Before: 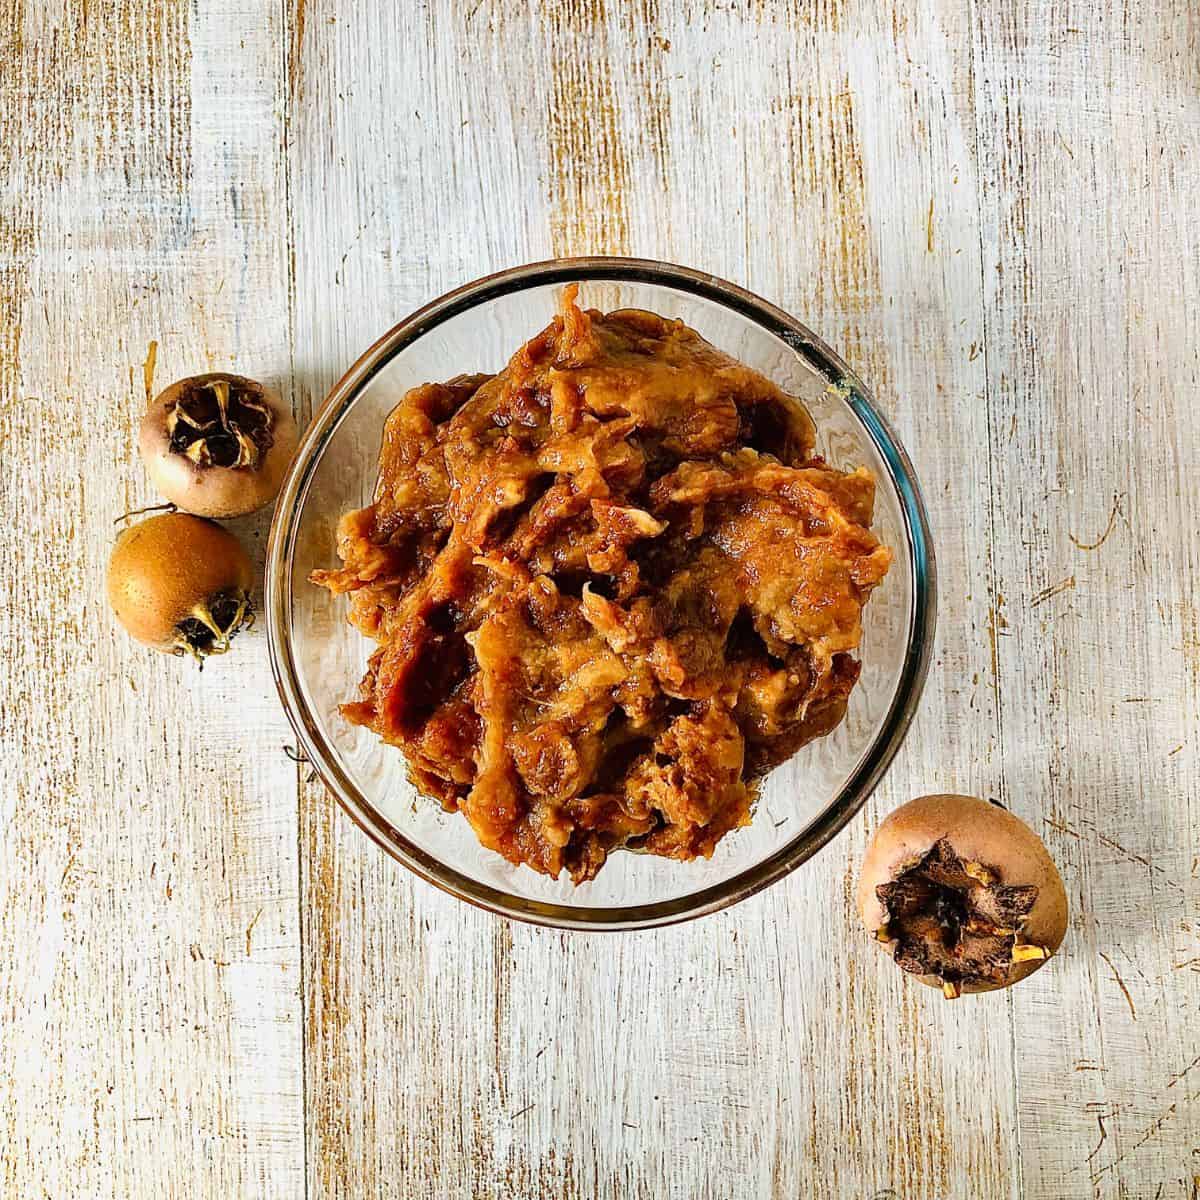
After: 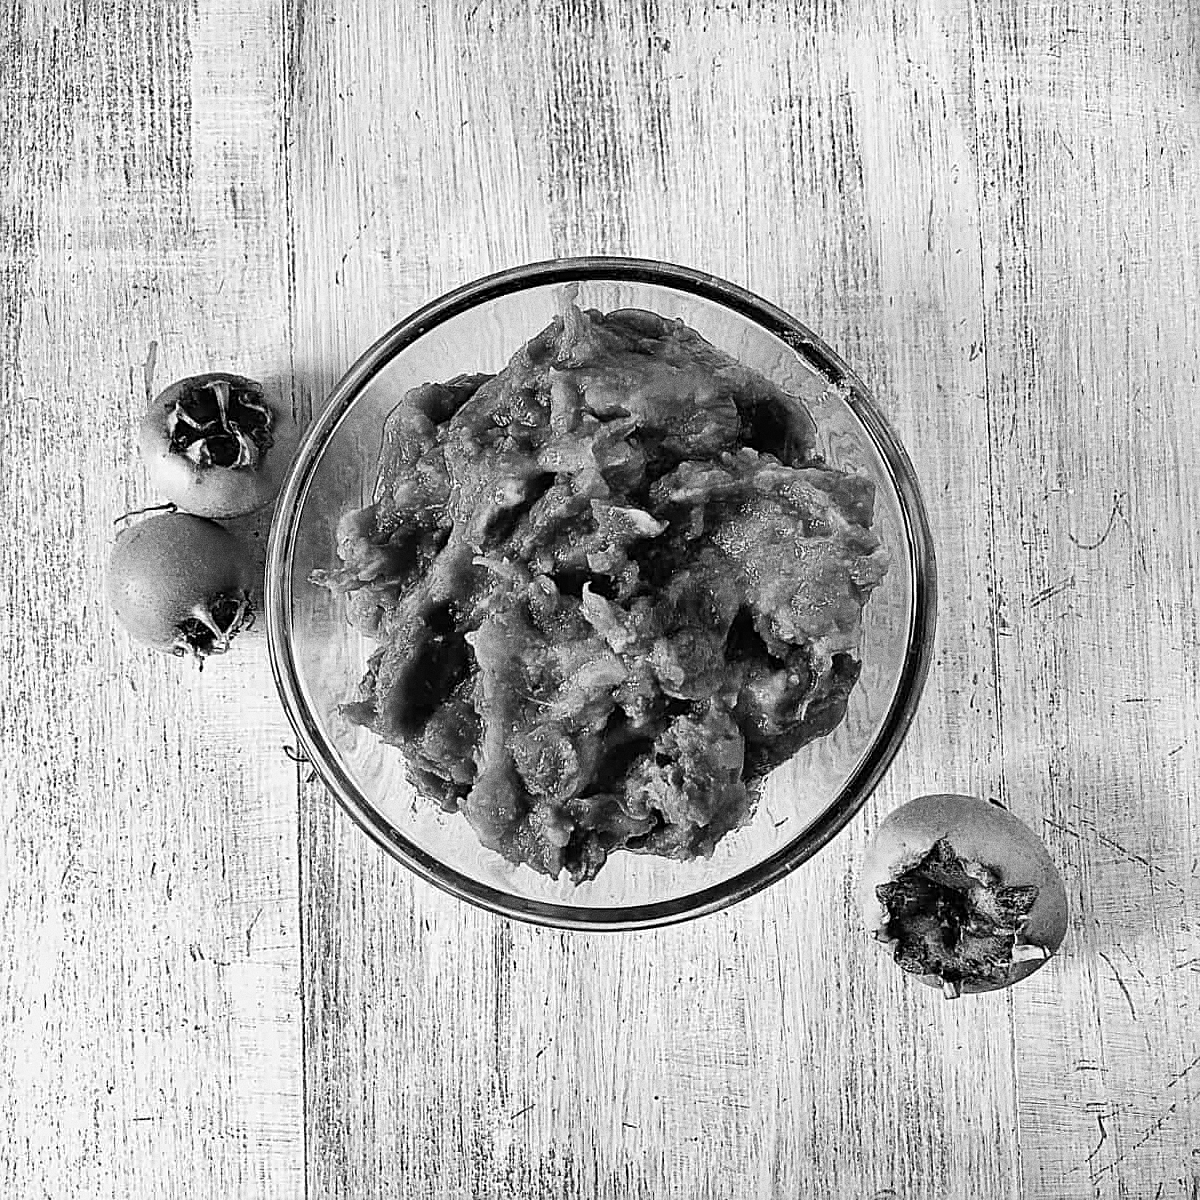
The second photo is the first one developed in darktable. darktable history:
sharpen: on, module defaults
monochrome: on, module defaults
grain: coarseness 0.09 ISO, strength 40%
